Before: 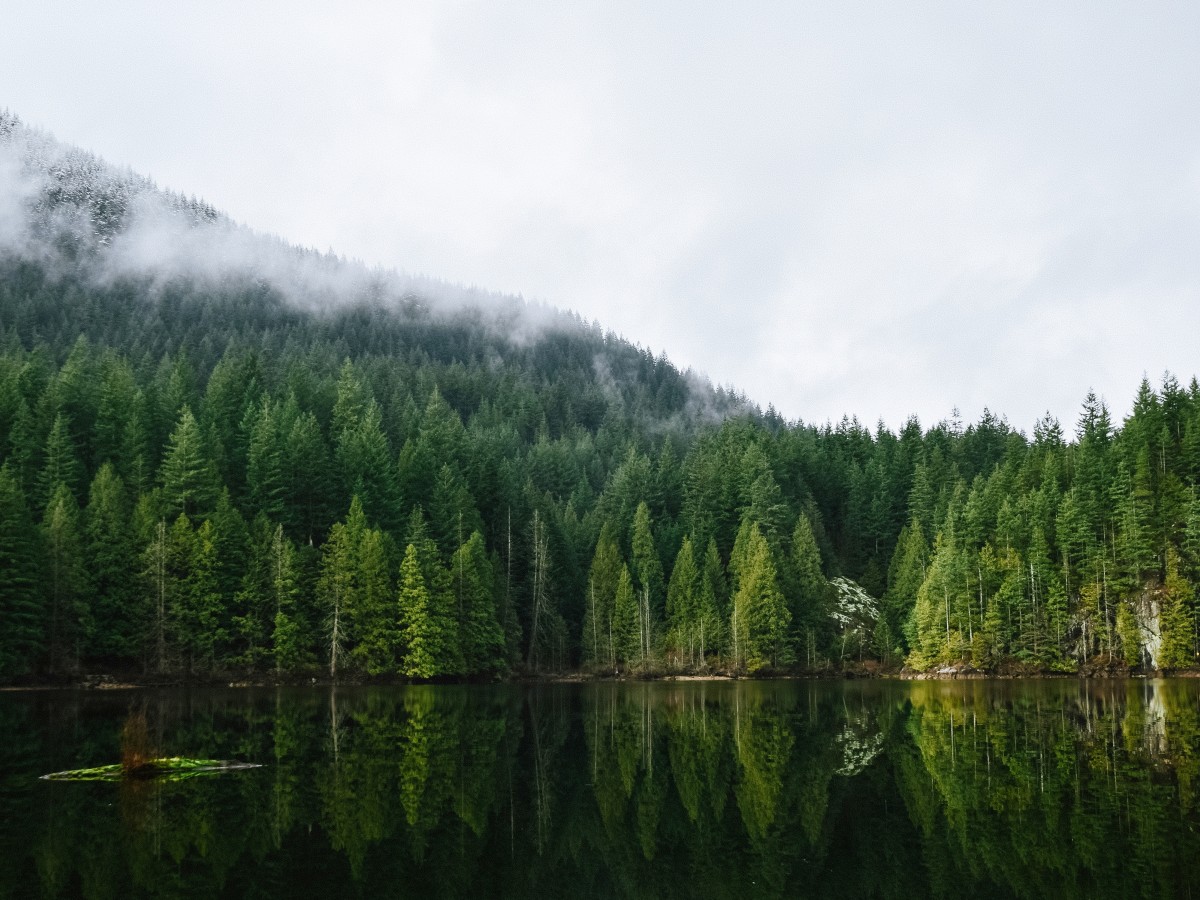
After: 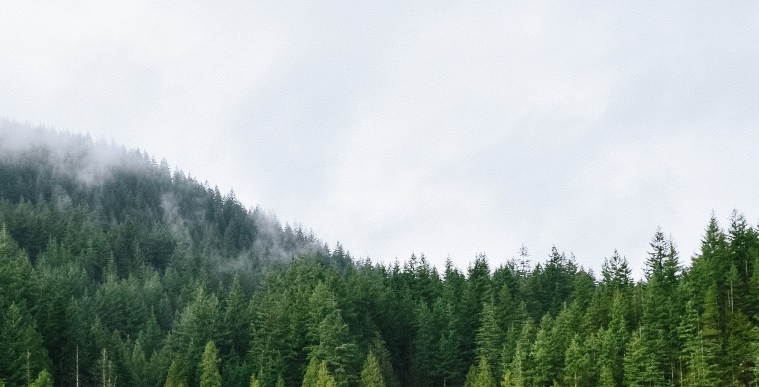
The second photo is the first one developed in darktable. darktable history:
crop: left 36.057%, top 17.926%, right 0.617%, bottom 38.716%
